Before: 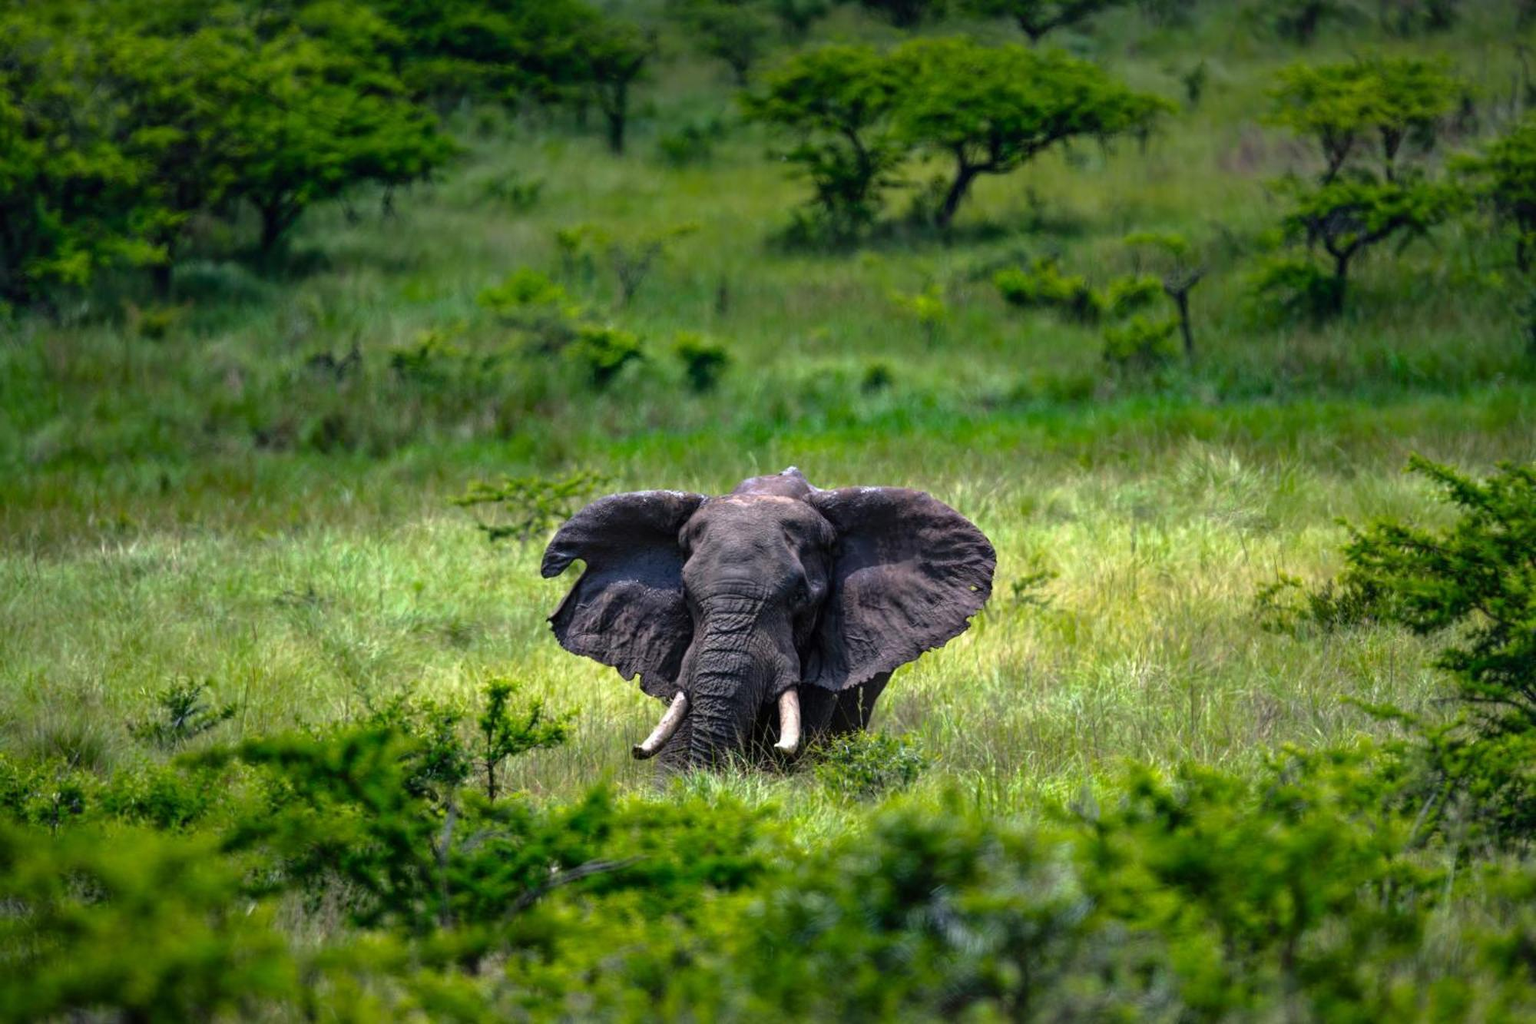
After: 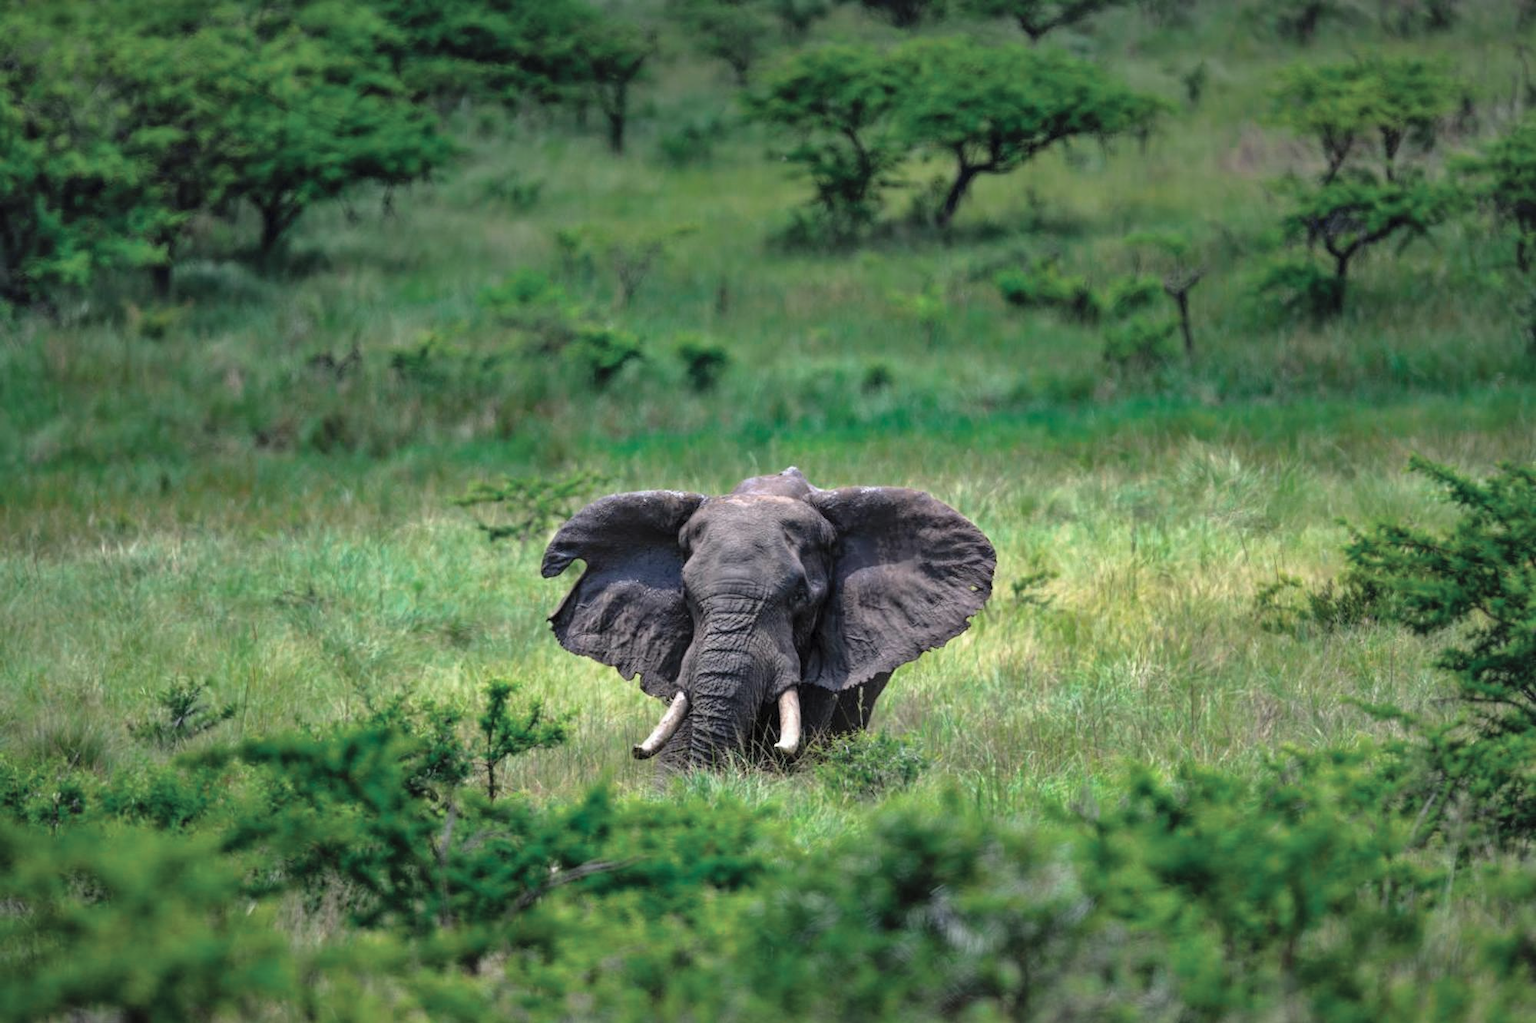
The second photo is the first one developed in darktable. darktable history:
color zones: curves: ch0 [(0, 0.5) (0.125, 0.4) (0.25, 0.5) (0.375, 0.4) (0.5, 0.4) (0.625, 0.35) (0.75, 0.35) (0.875, 0.5)]; ch1 [(0, 0.35) (0.125, 0.45) (0.25, 0.35) (0.375, 0.35) (0.5, 0.35) (0.625, 0.35) (0.75, 0.45) (0.875, 0.35)]; ch2 [(0, 0.6) (0.125, 0.5) (0.25, 0.5) (0.375, 0.6) (0.5, 0.6) (0.625, 0.5) (0.75, 0.5) (0.875, 0.5)]
contrast brightness saturation: brightness 0.15
shadows and highlights: soften with gaussian
